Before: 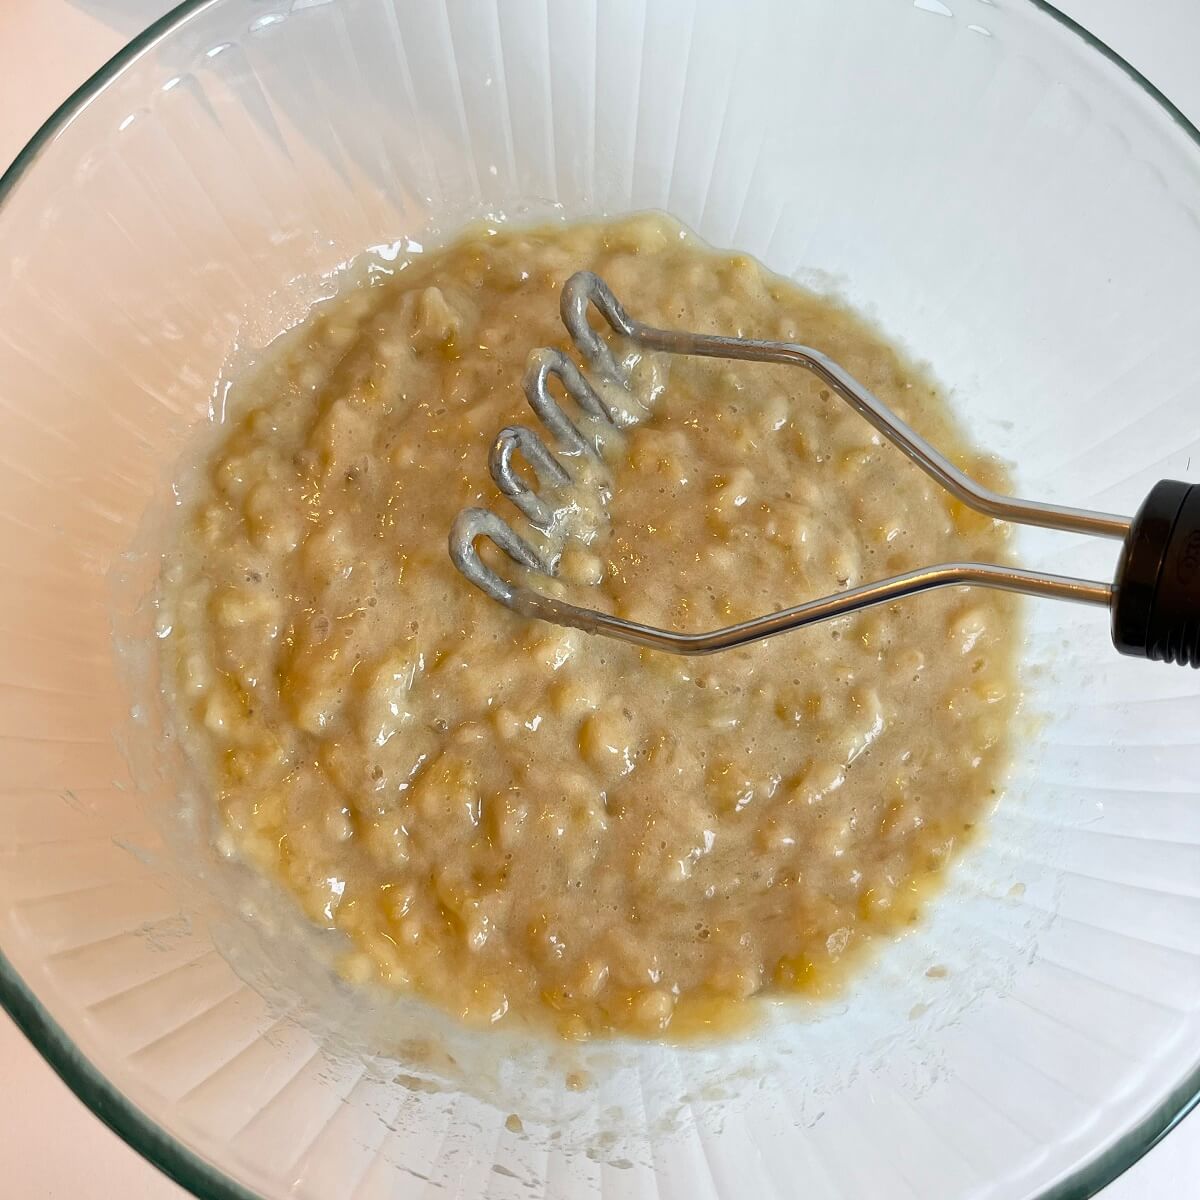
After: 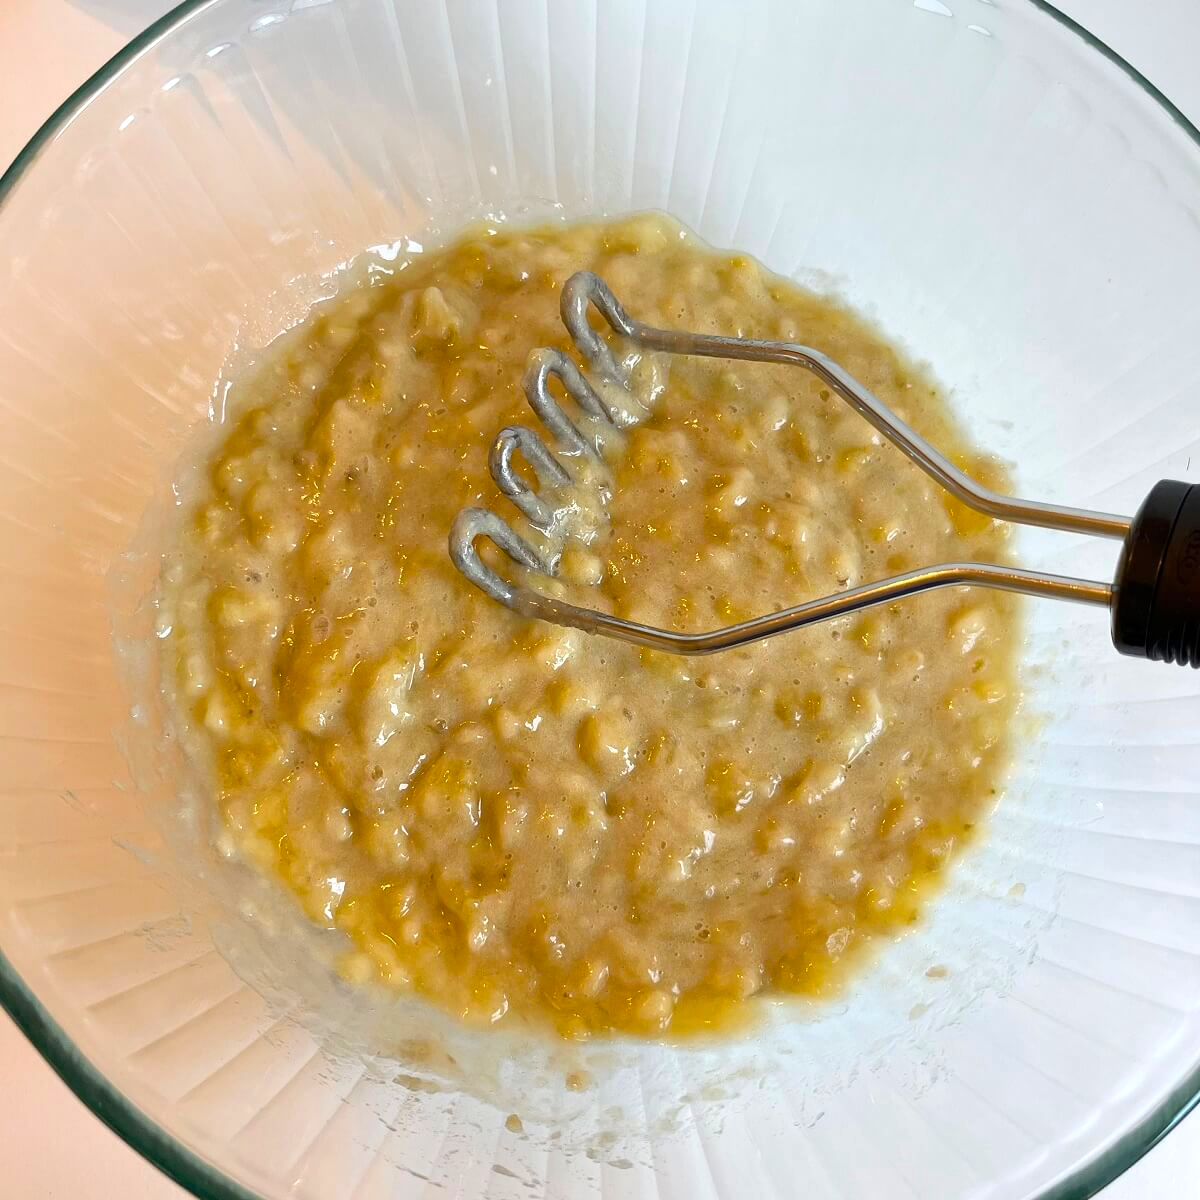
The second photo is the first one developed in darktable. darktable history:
color balance rgb: perceptual saturation grading › global saturation 29.784%, perceptual brilliance grading › global brilliance 2.84%
